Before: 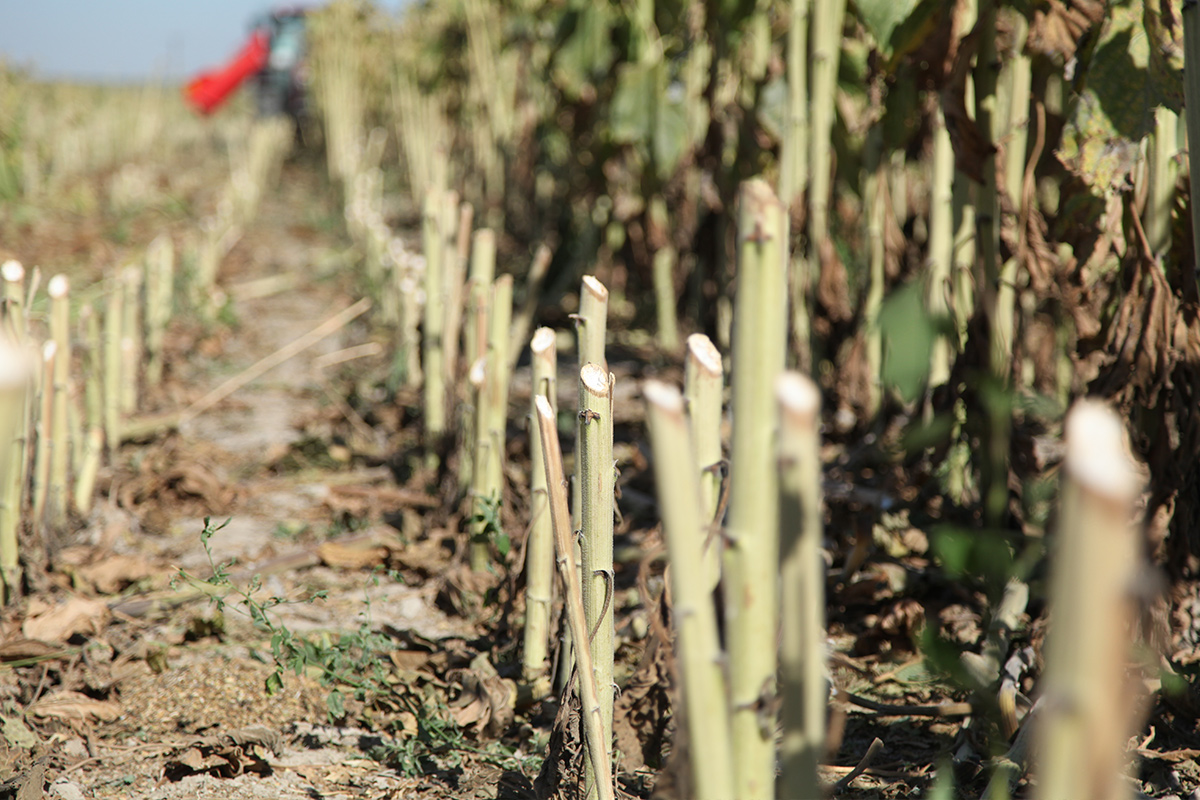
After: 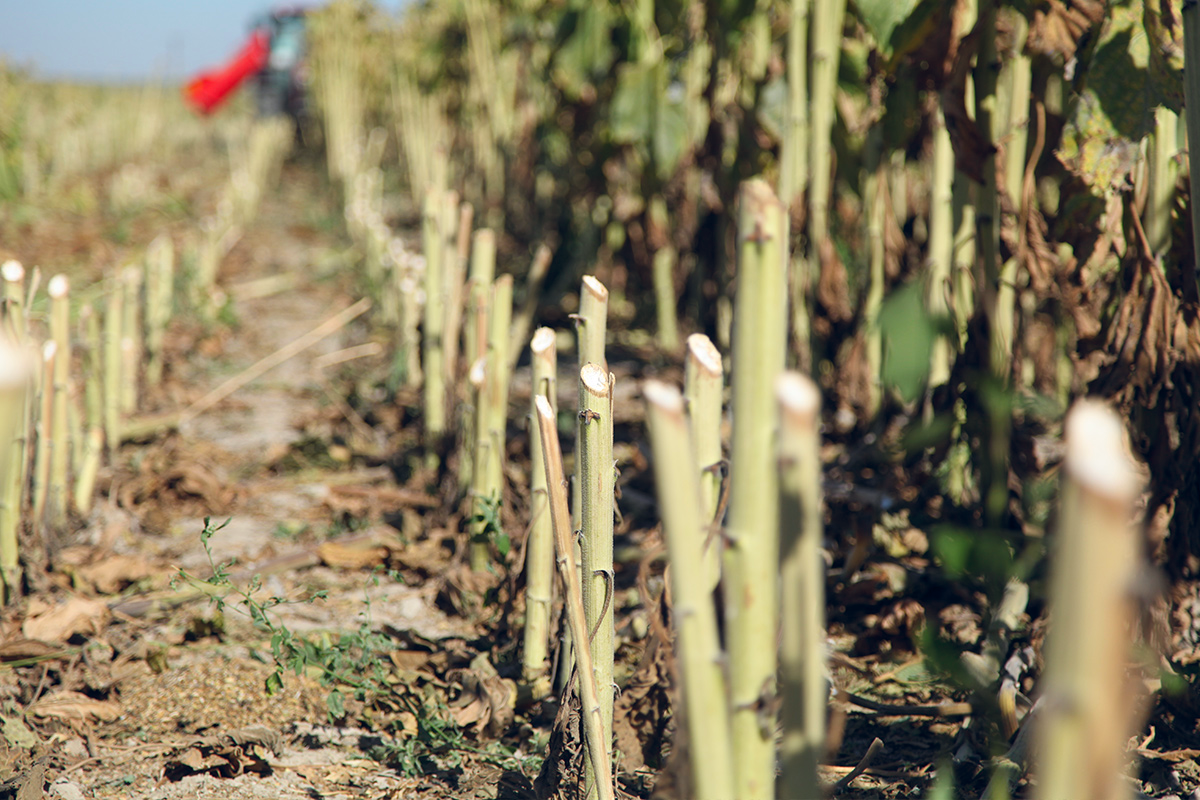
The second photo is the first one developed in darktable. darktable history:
color balance rgb: global offset › chroma 0.094%, global offset › hue 252.9°, perceptual saturation grading › global saturation 9.942%, global vibrance 20%
